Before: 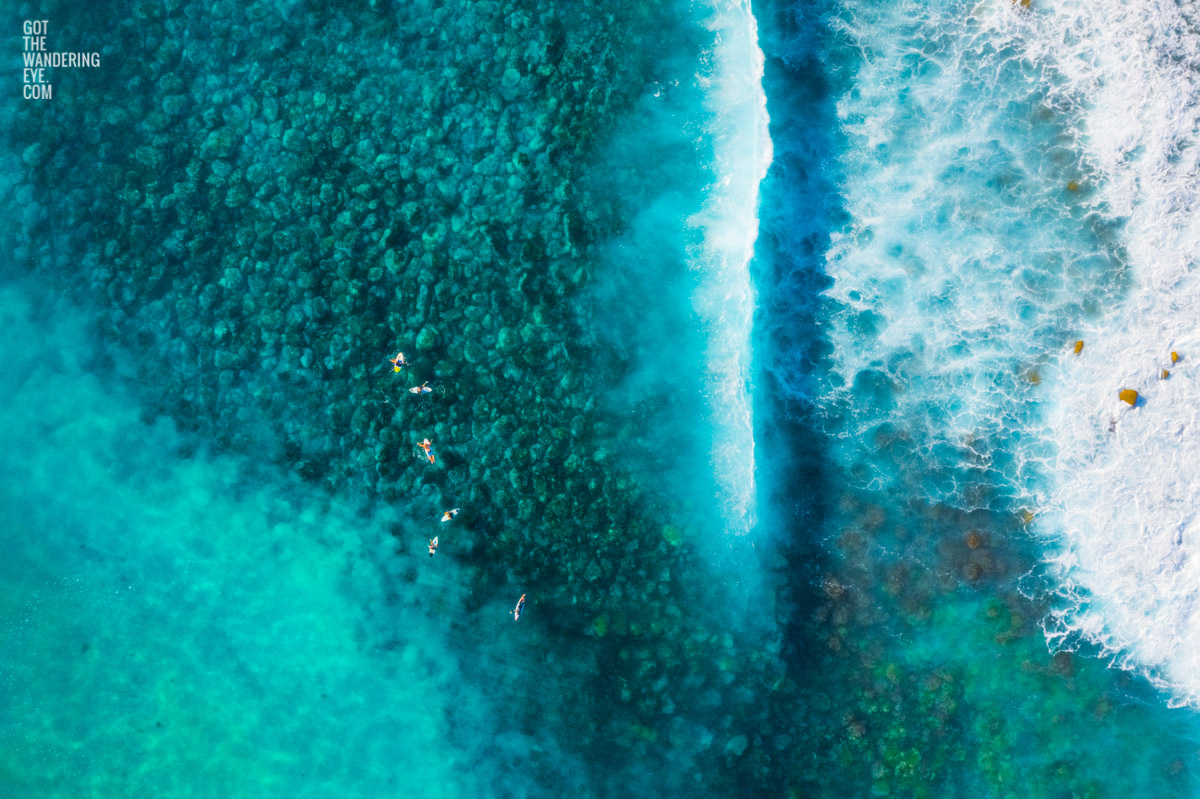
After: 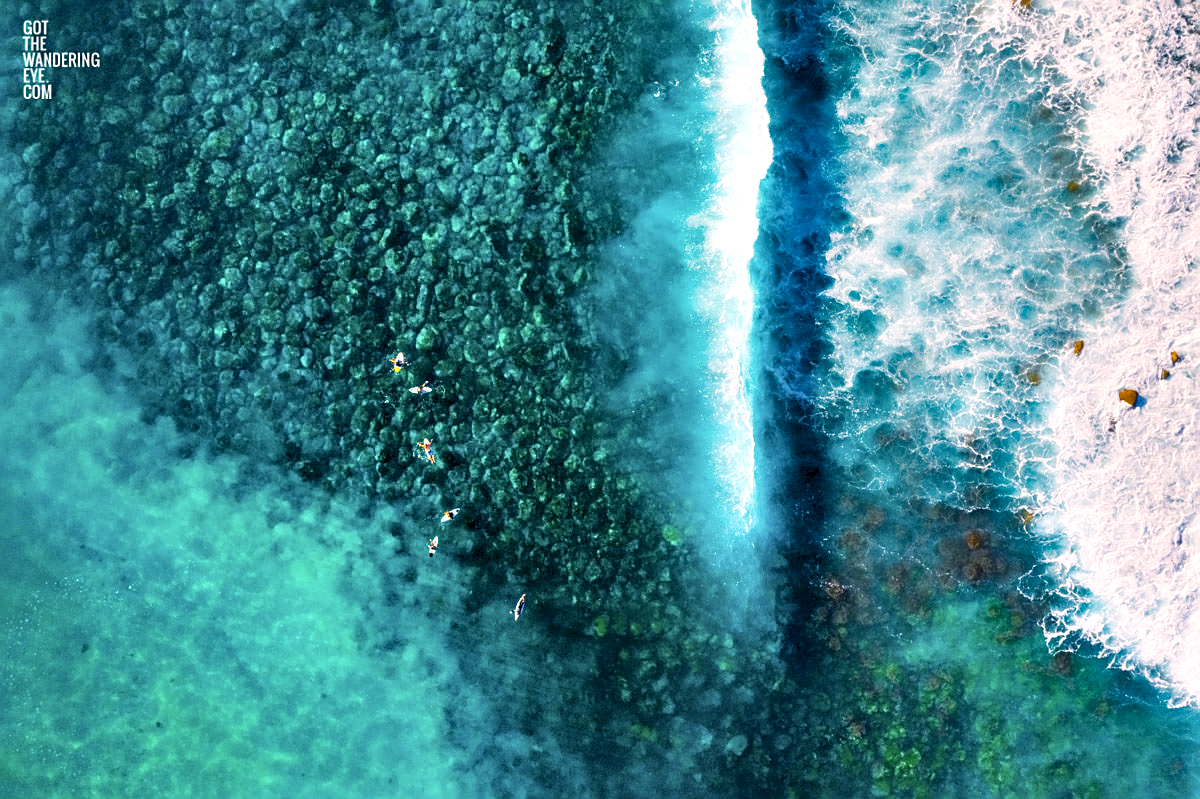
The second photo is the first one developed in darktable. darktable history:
exposure: compensate highlight preservation false
levels: mode automatic, levels [0, 0.397, 0.955]
sharpen: on, module defaults
color correction: highlights a* 7.65, highlights b* 4.28
contrast equalizer: y [[0.6 ×6], [0.55 ×6], [0 ×6], [0 ×6], [0 ×6]]
